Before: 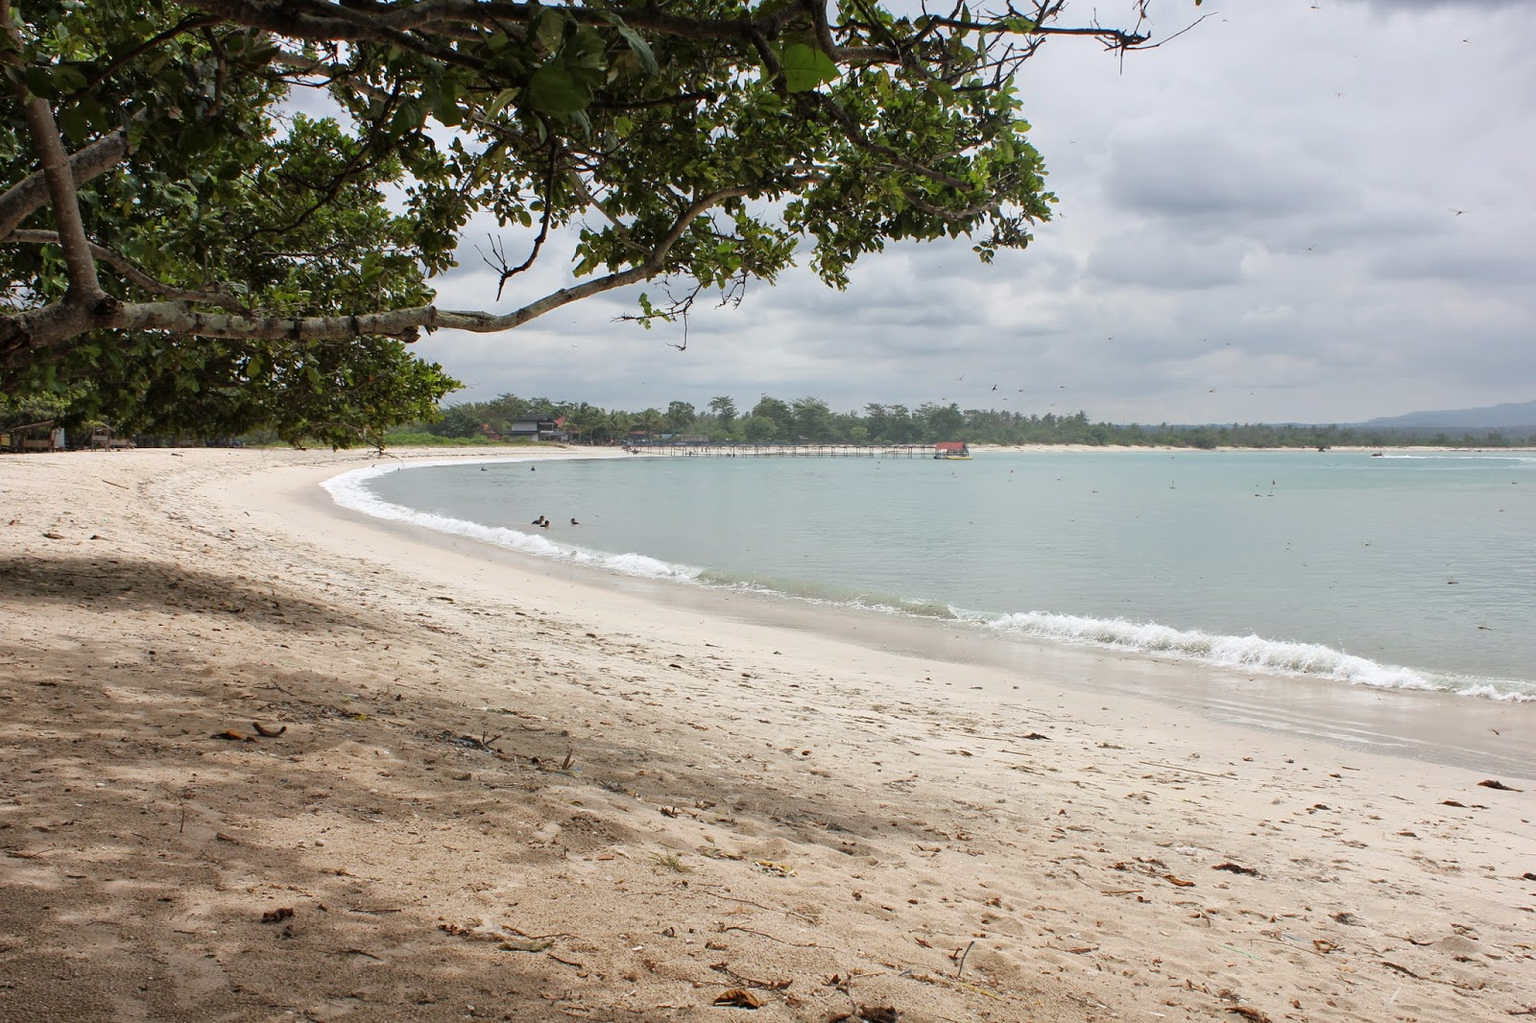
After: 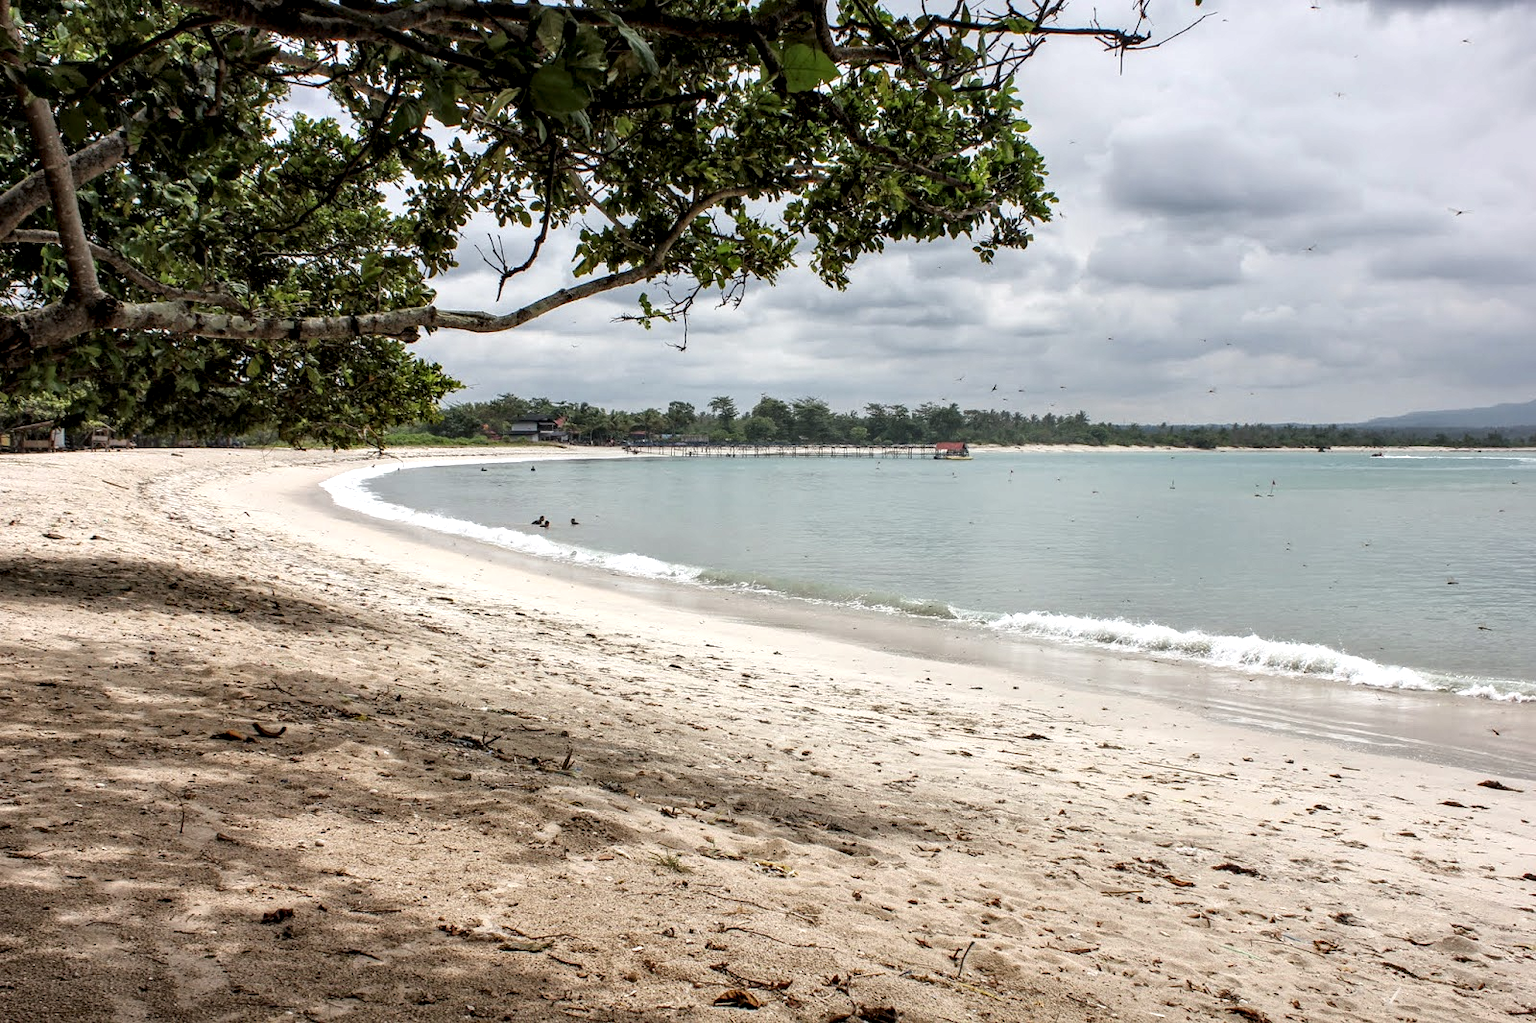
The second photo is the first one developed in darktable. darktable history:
local contrast: highlights 63%, shadows 54%, detail 168%, midtone range 0.512
